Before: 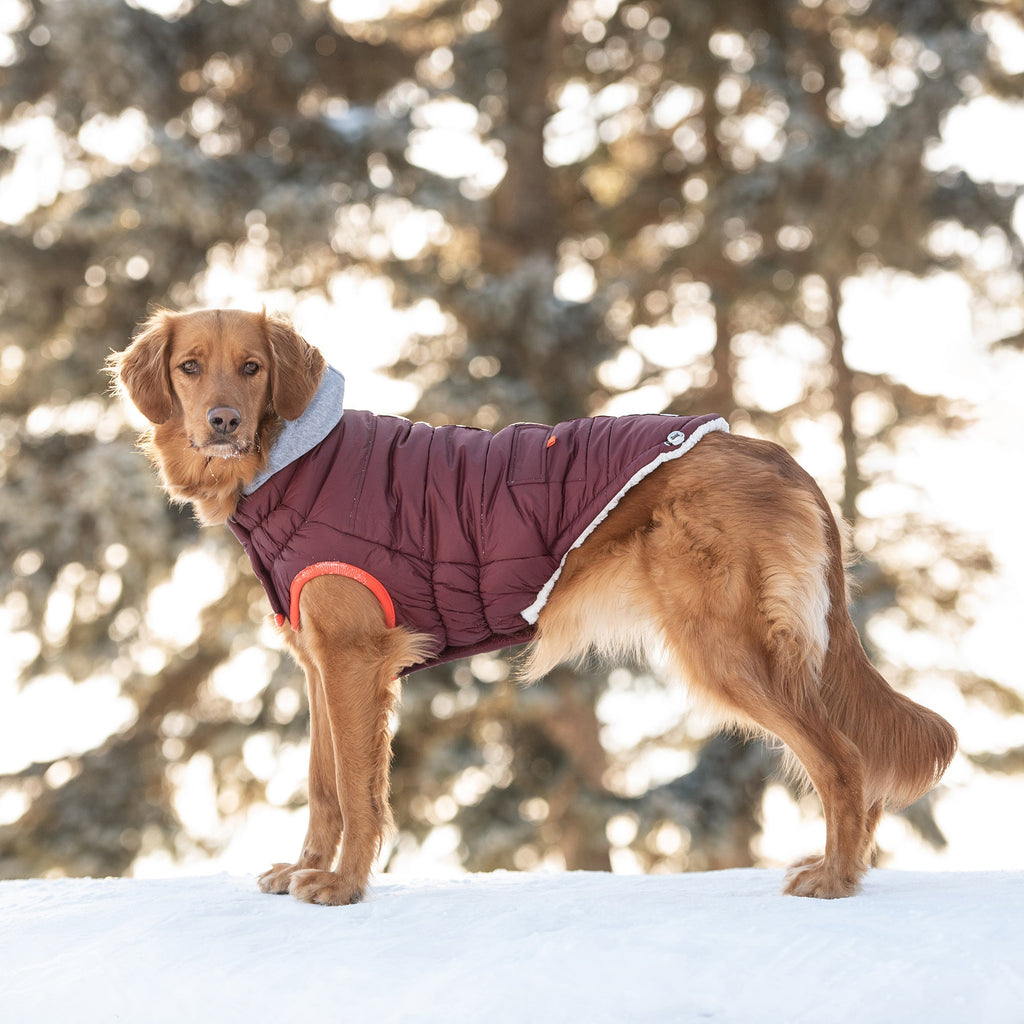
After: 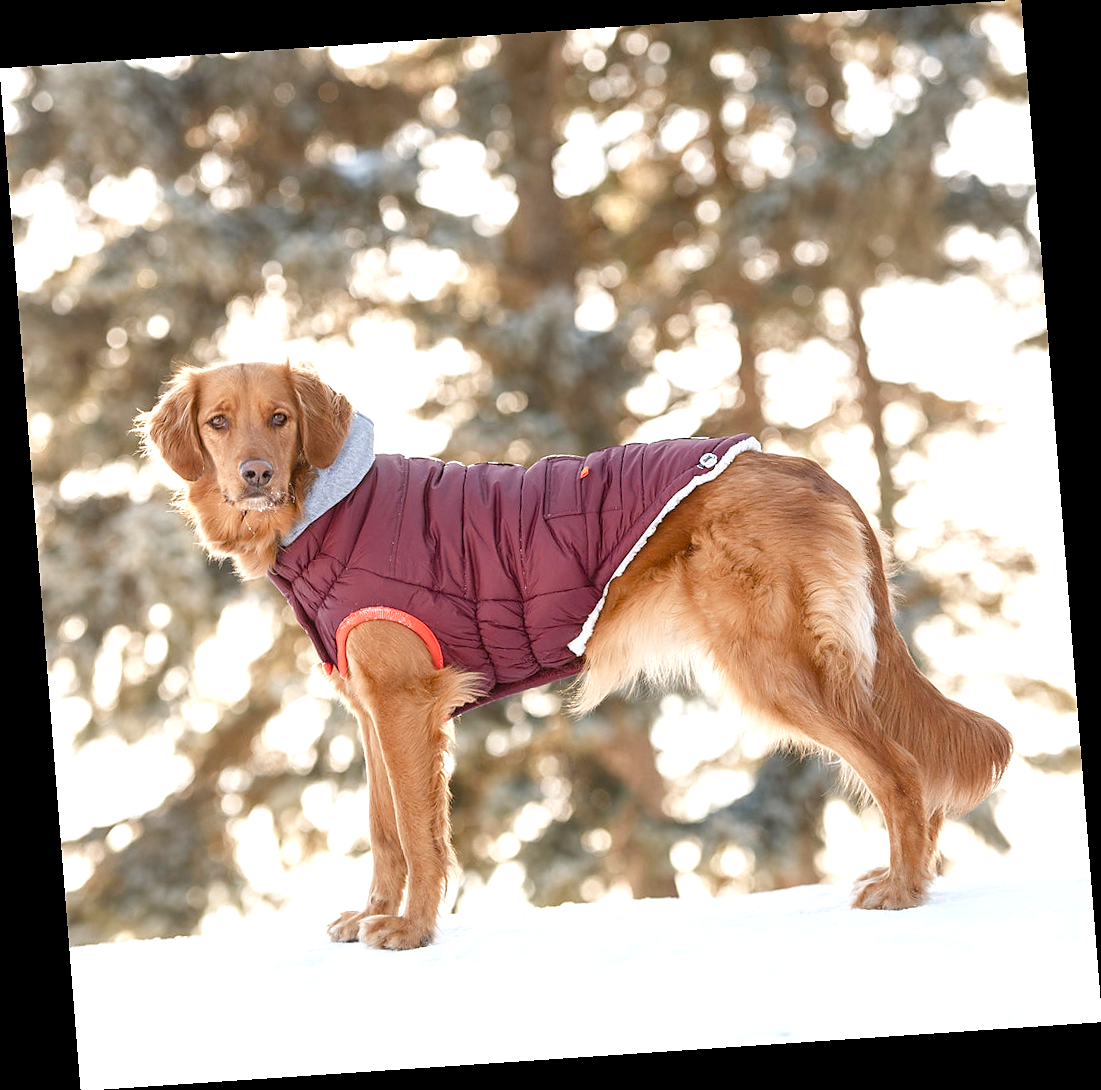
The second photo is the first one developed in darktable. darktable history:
rotate and perspective: rotation -4.2°, shear 0.006, automatic cropping off
color balance rgb: perceptual saturation grading › global saturation 20%, perceptual saturation grading › highlights -50%, perceptual saturation grading › shadows 30%, perceptual brilliance grading › global brilliance 10%, perceptual brilliance grading › shadows 15%
sharpen: radius 1.458, amount 0.398, threshold 1.271
tone equalizer: -7 EV 0.18 EV, -6 EV 0.12 EV, -5 EV 0.08 EV, -4 EV 0.04 EV, -2 EV -0.02 EV, -1 EV -0.04 EV, +0 EV -0.06 EV, luminance estimator HSV value / RGB max
